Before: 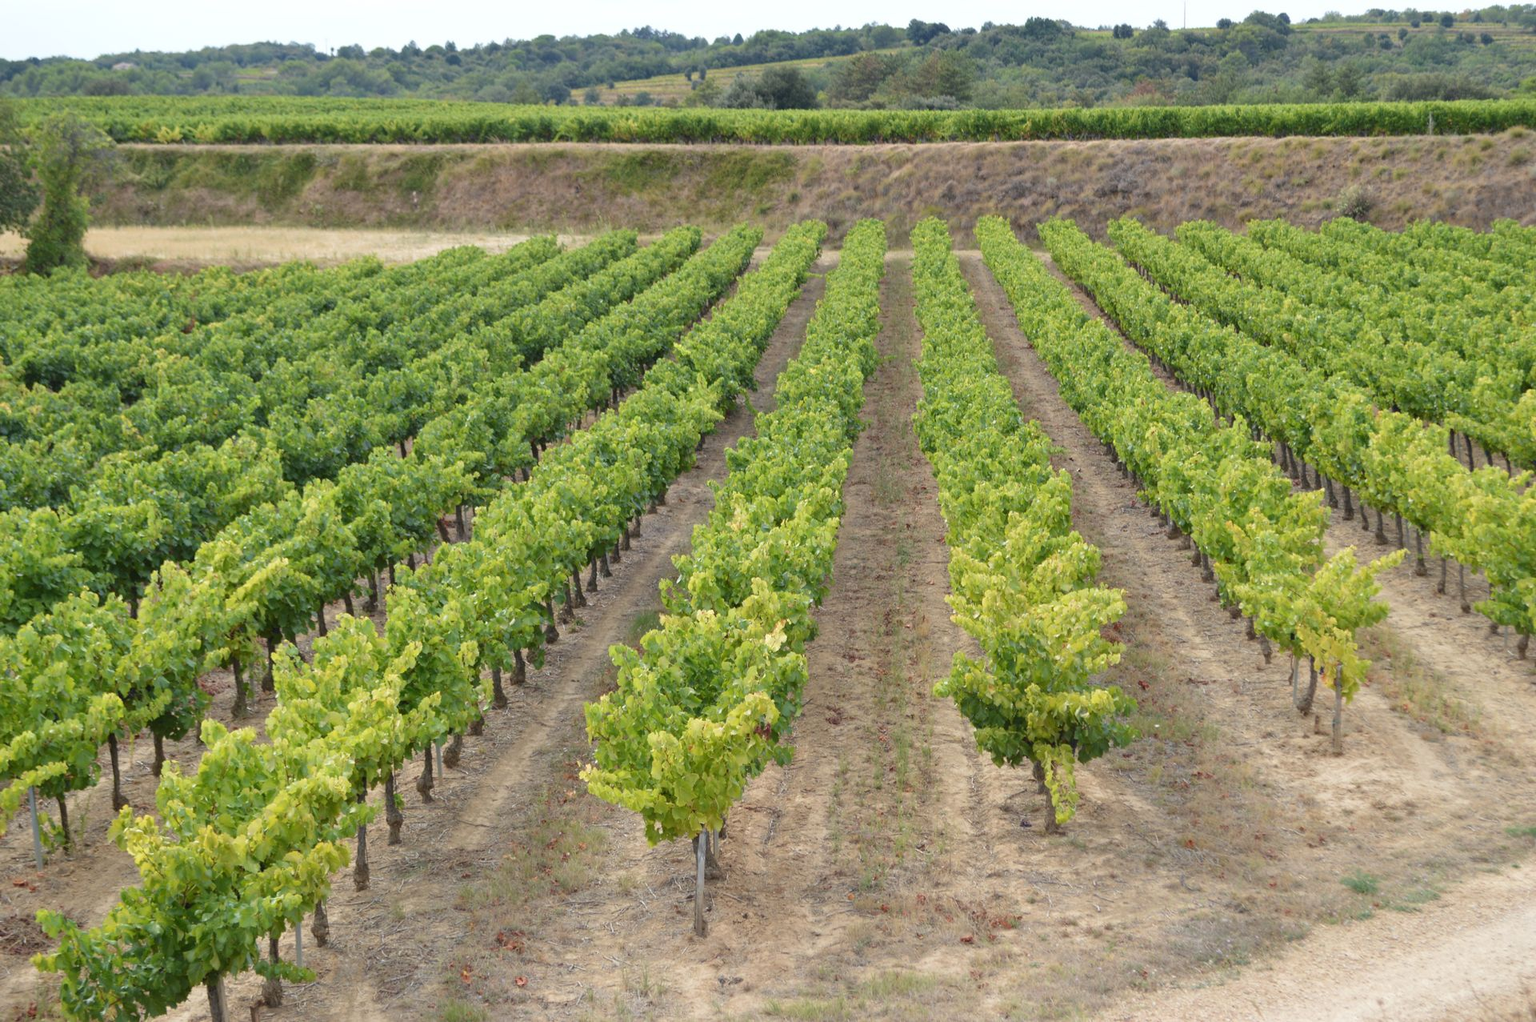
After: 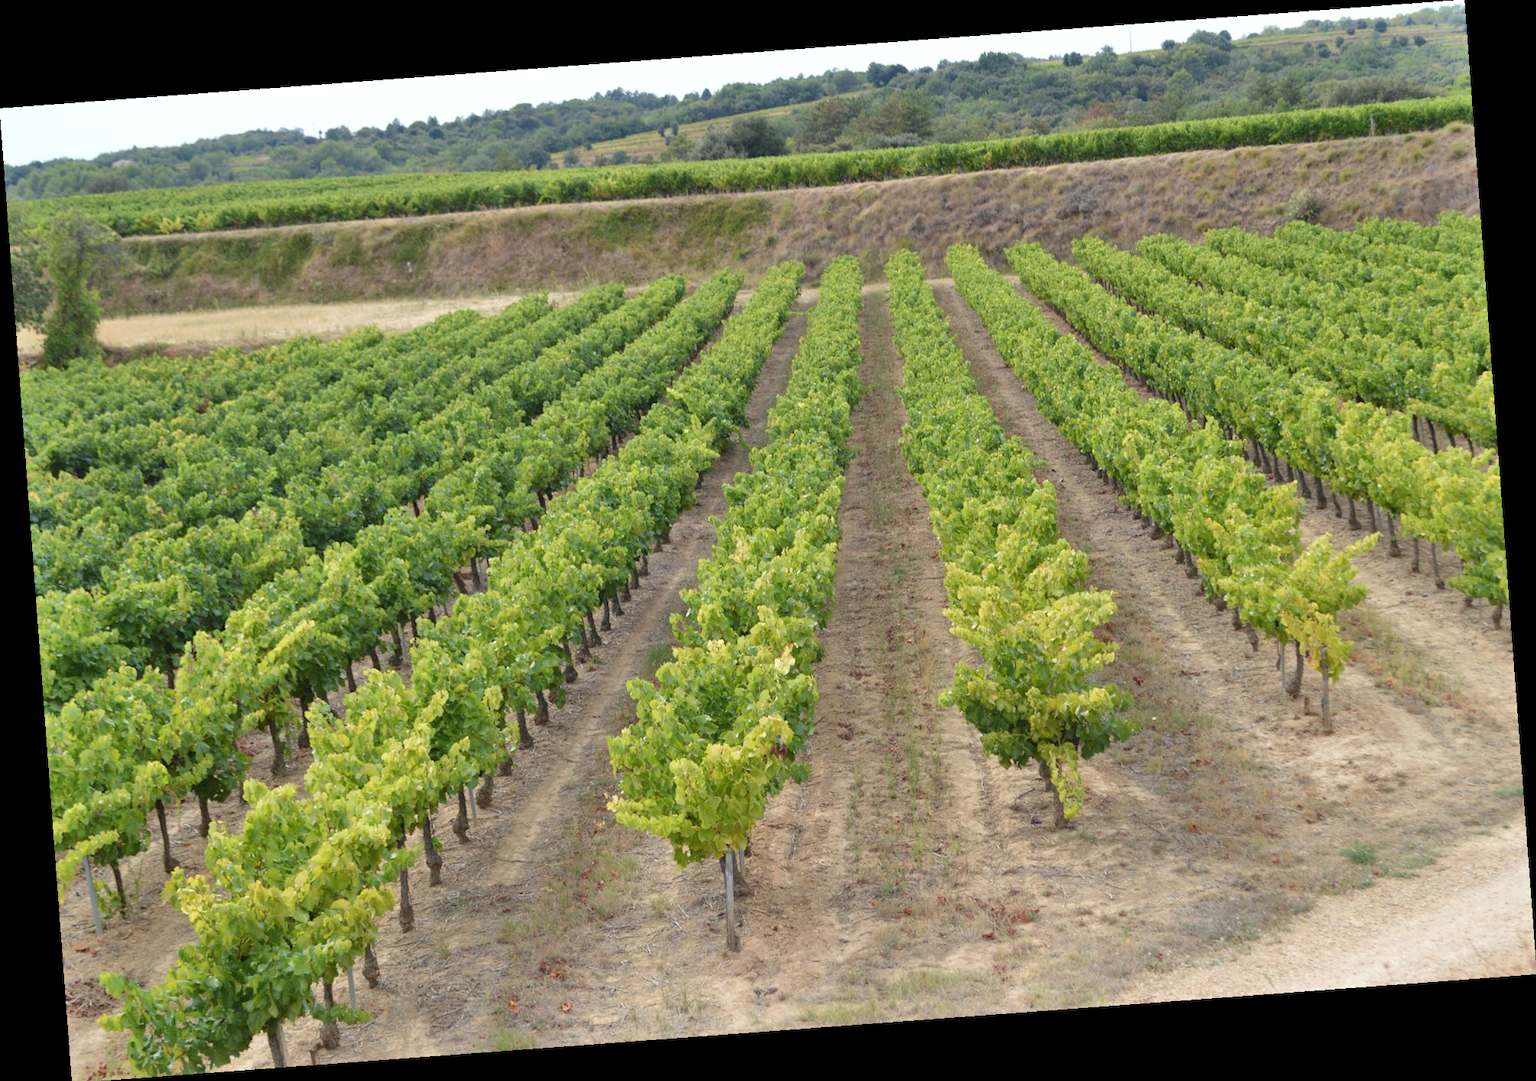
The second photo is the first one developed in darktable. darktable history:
rotate and perspective: rotation -4.25°, automatic cropping off
shadows and highlights: white point adjustment 1, soften with gaussian
